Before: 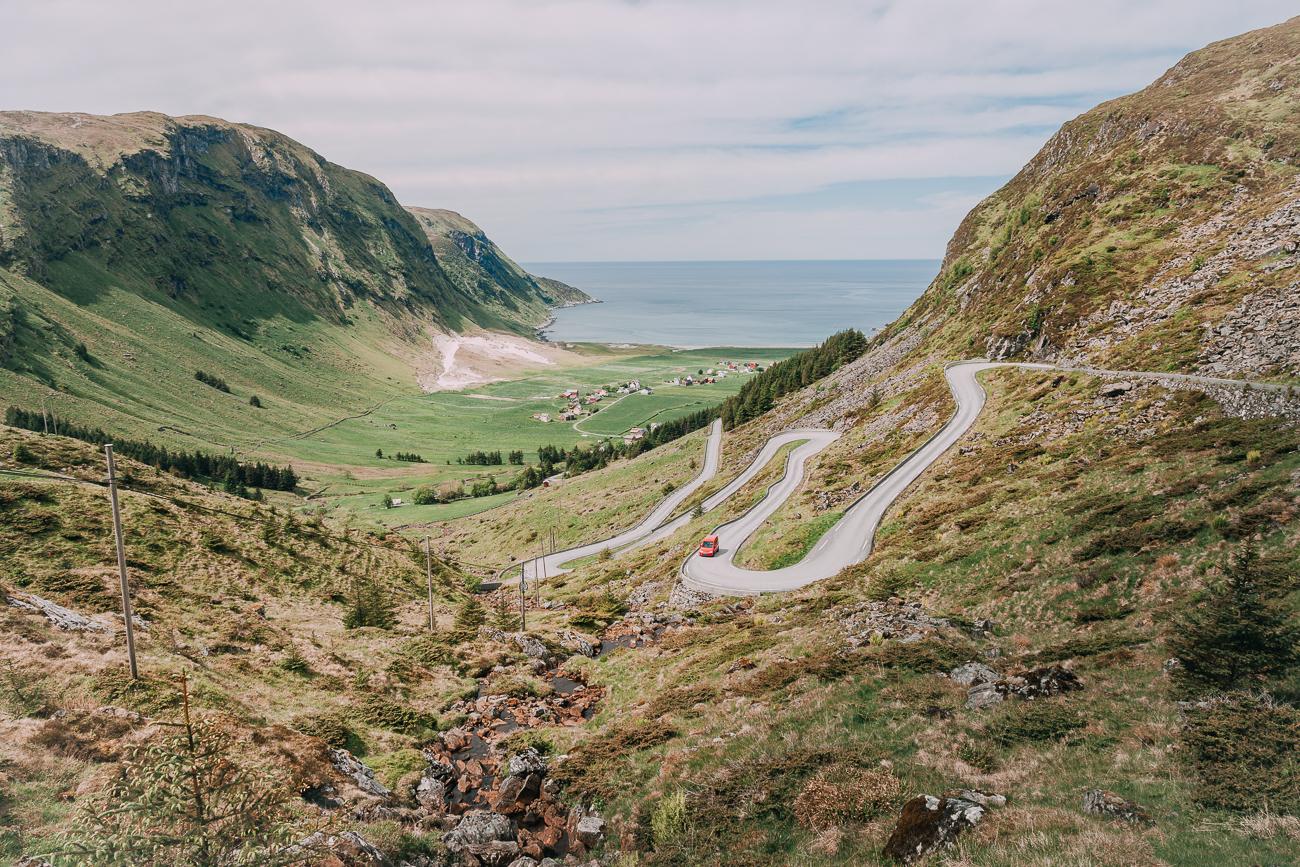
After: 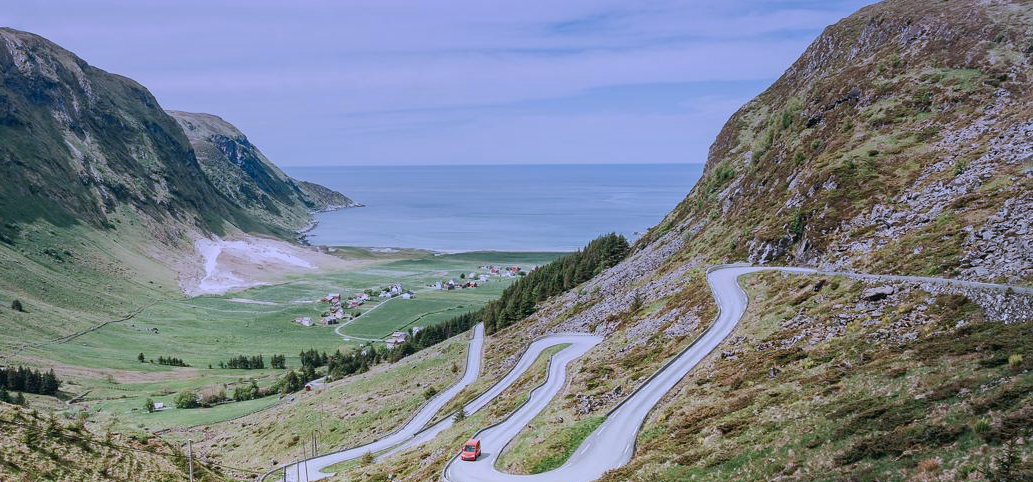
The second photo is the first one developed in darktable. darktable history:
graduated density: hue 238.83°, saturation 50%
crop: left 18.38%, top 11.092%, right 2.134%, bottom 33.217%
white balance: red 0.948, green 1.02, blue 1.176
